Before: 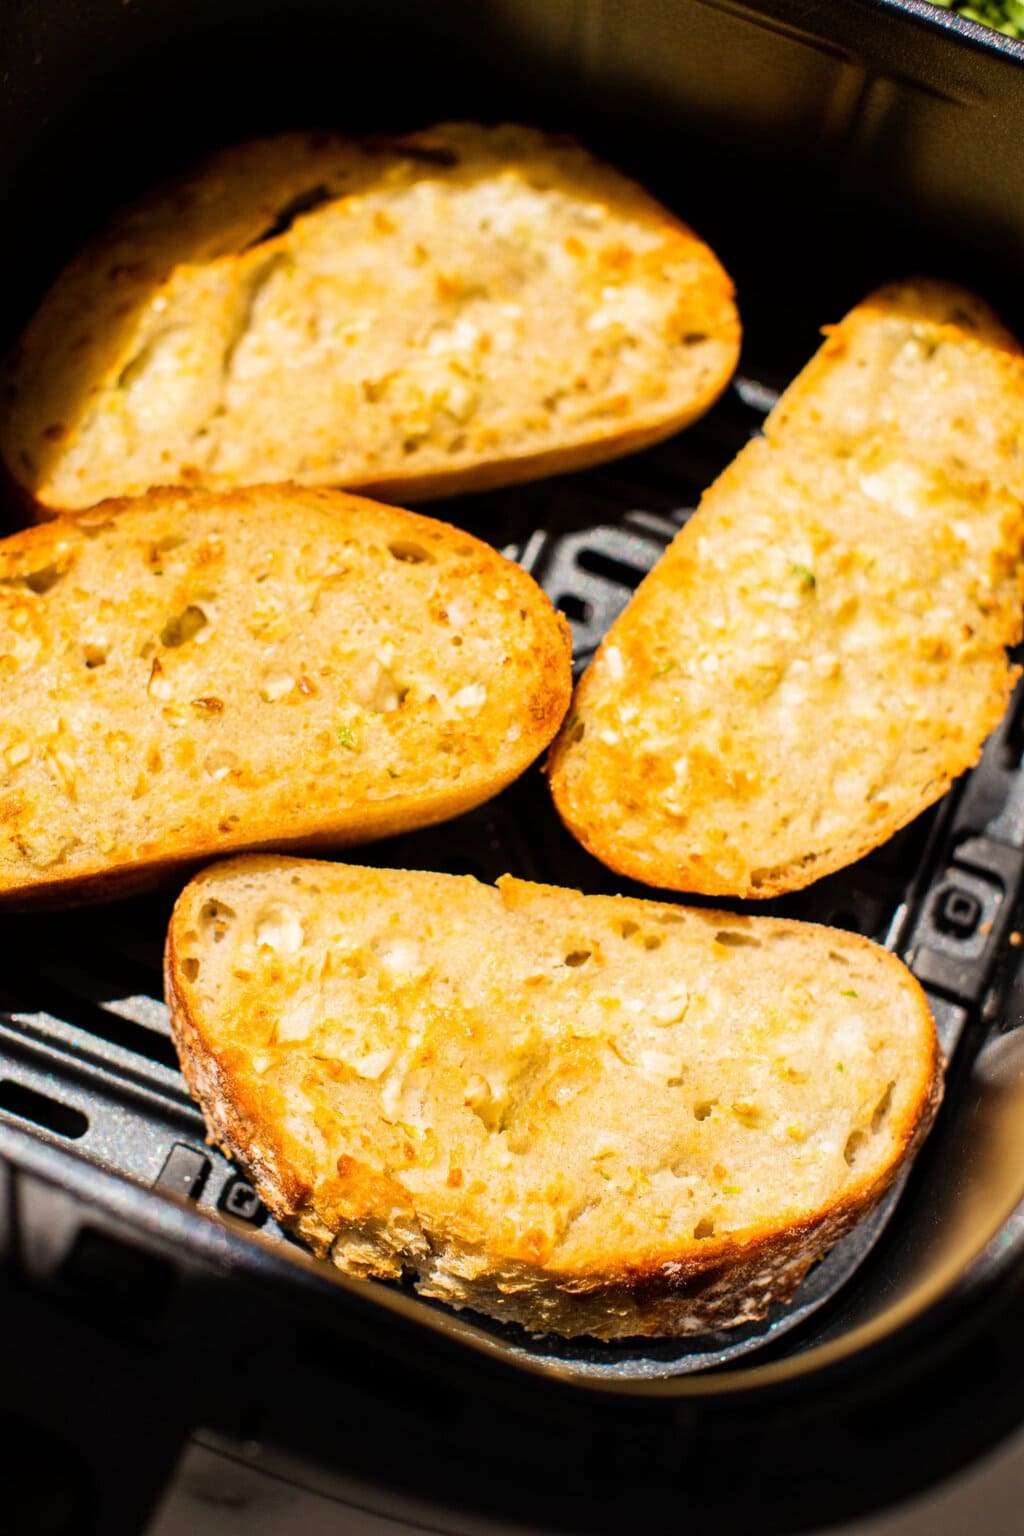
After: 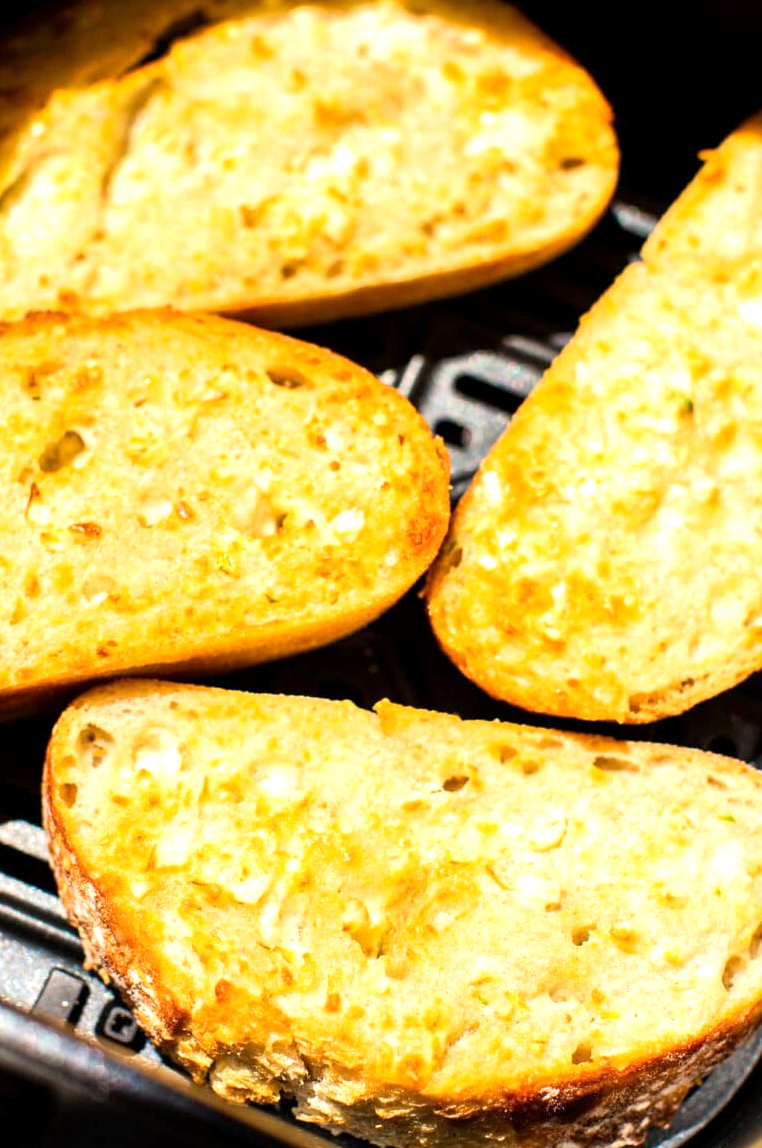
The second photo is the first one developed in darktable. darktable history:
crop and rotate: left 12%, top 11.403%, right 13.584%, bottom 13.818%
exposure: black level correction 0.001, exposure 0.5 EV, compensate highlight preservation false
